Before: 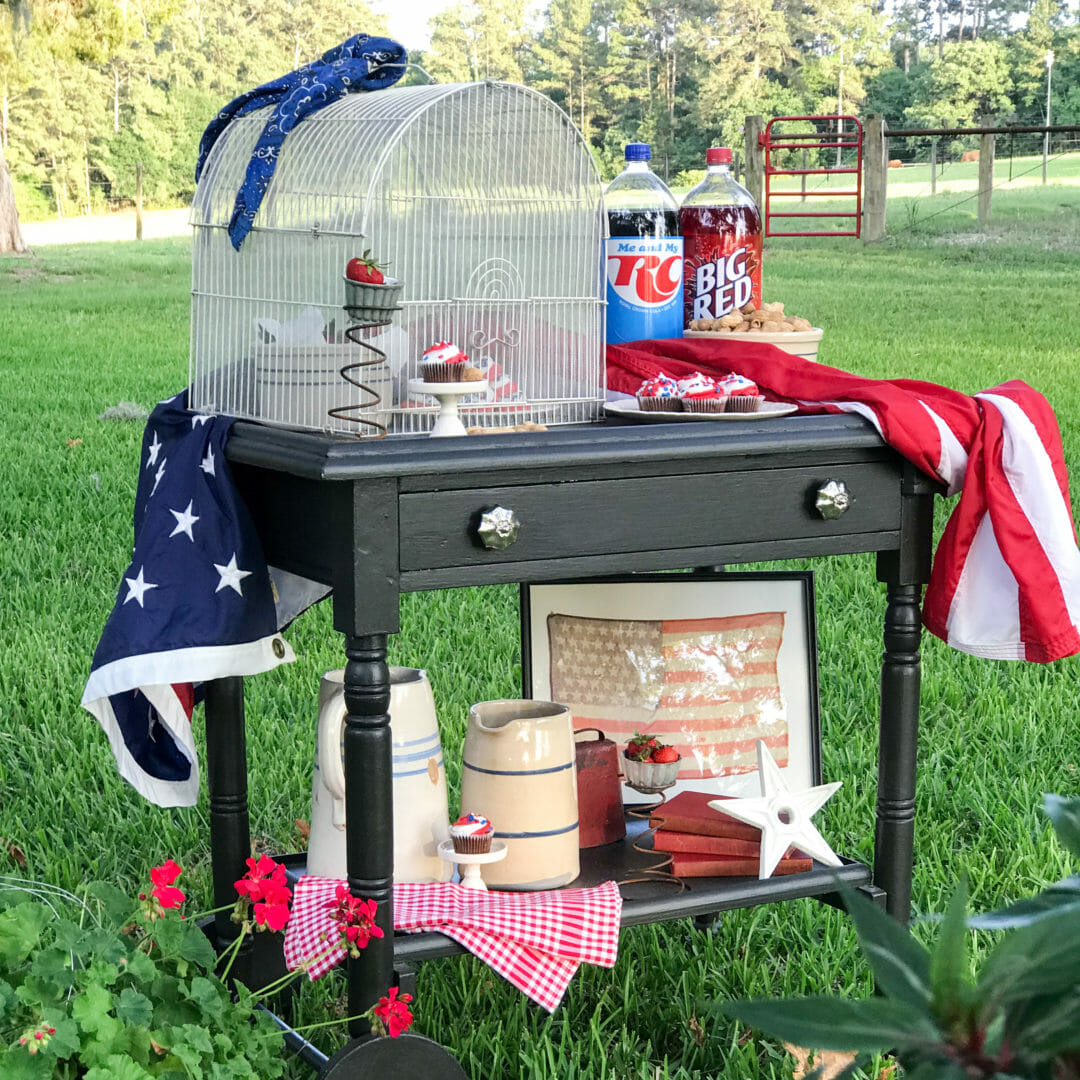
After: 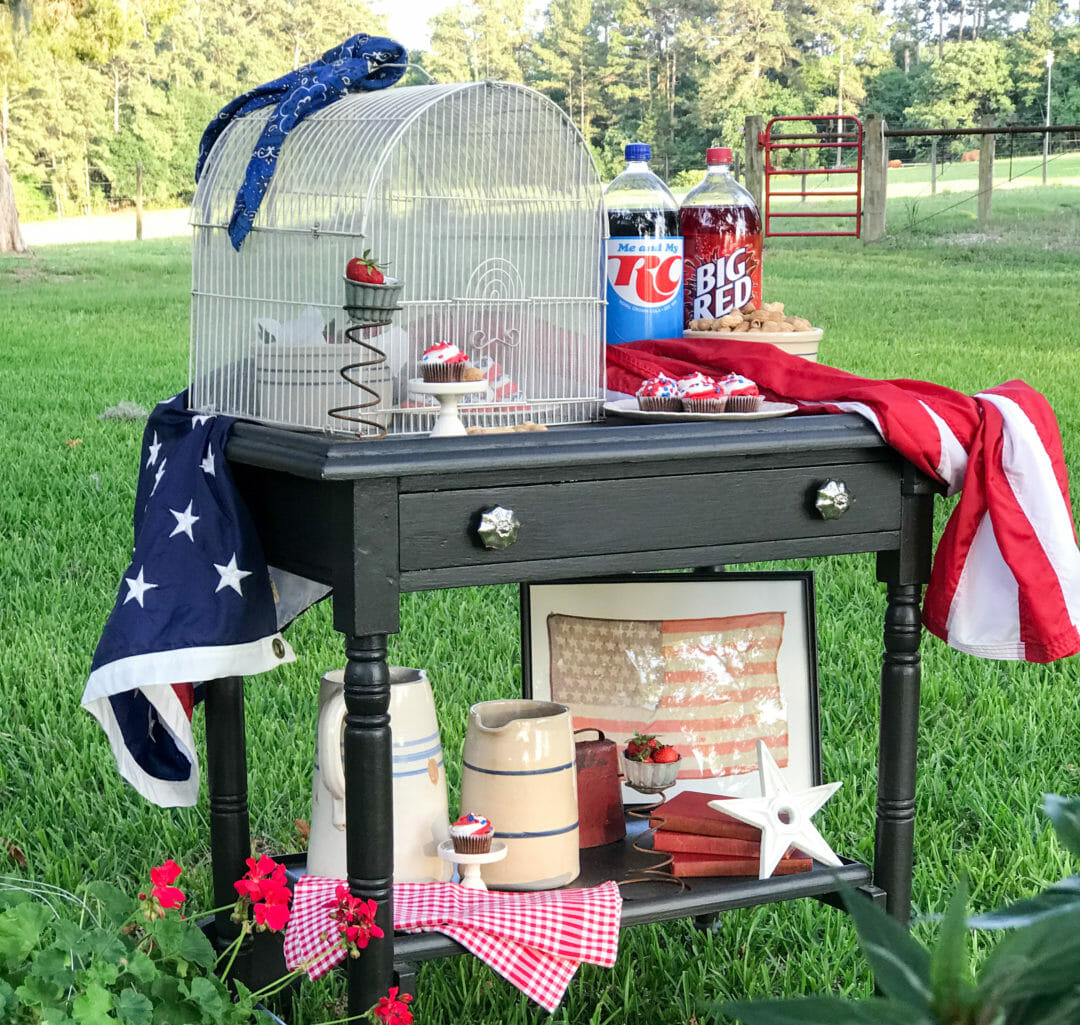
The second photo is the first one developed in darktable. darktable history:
crop and rotate: top 0.009%, bottom 5.067%
